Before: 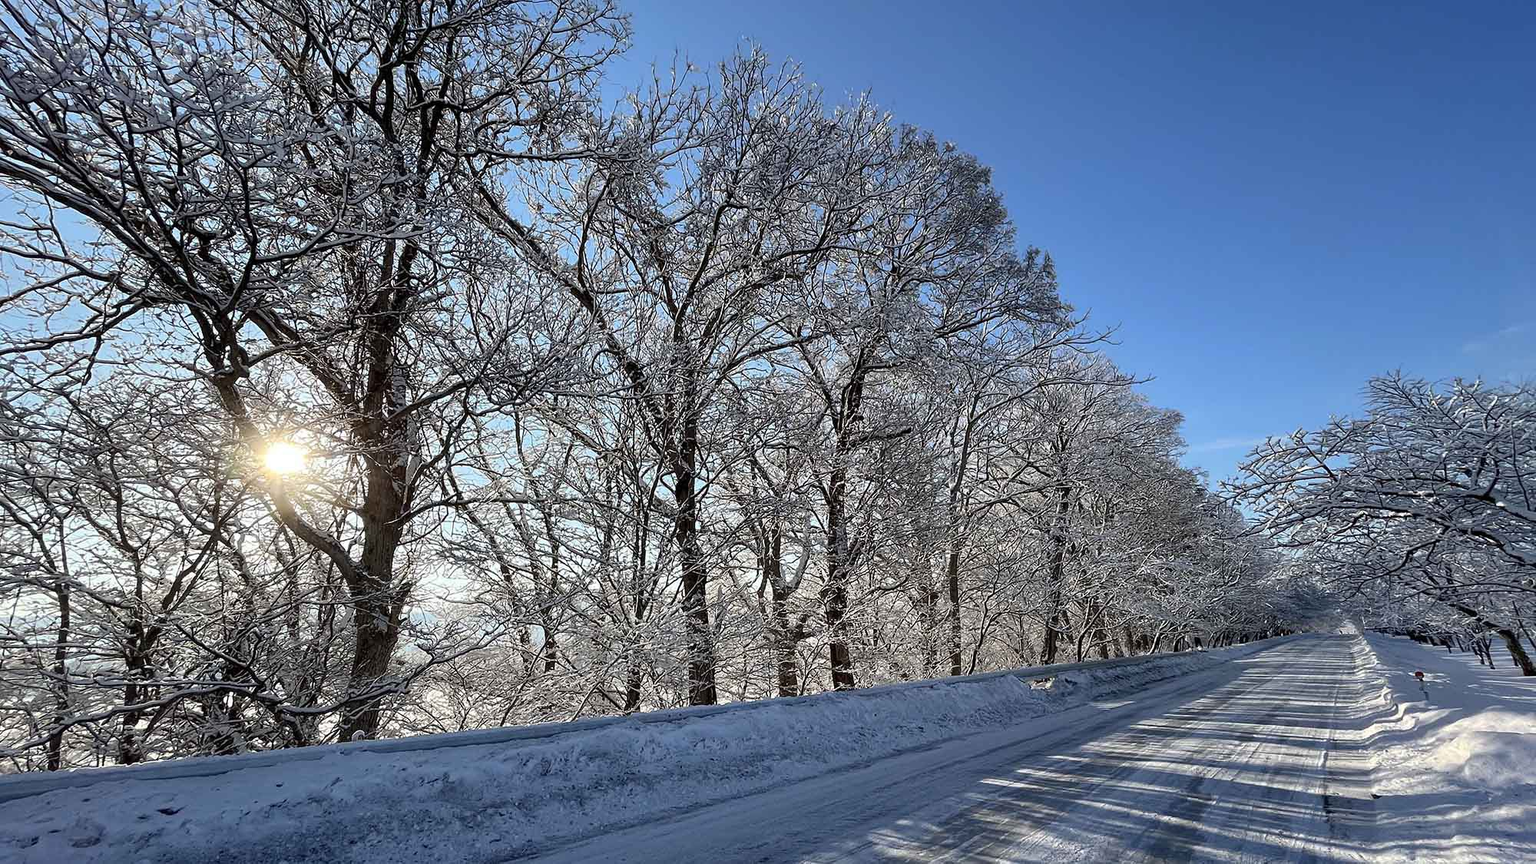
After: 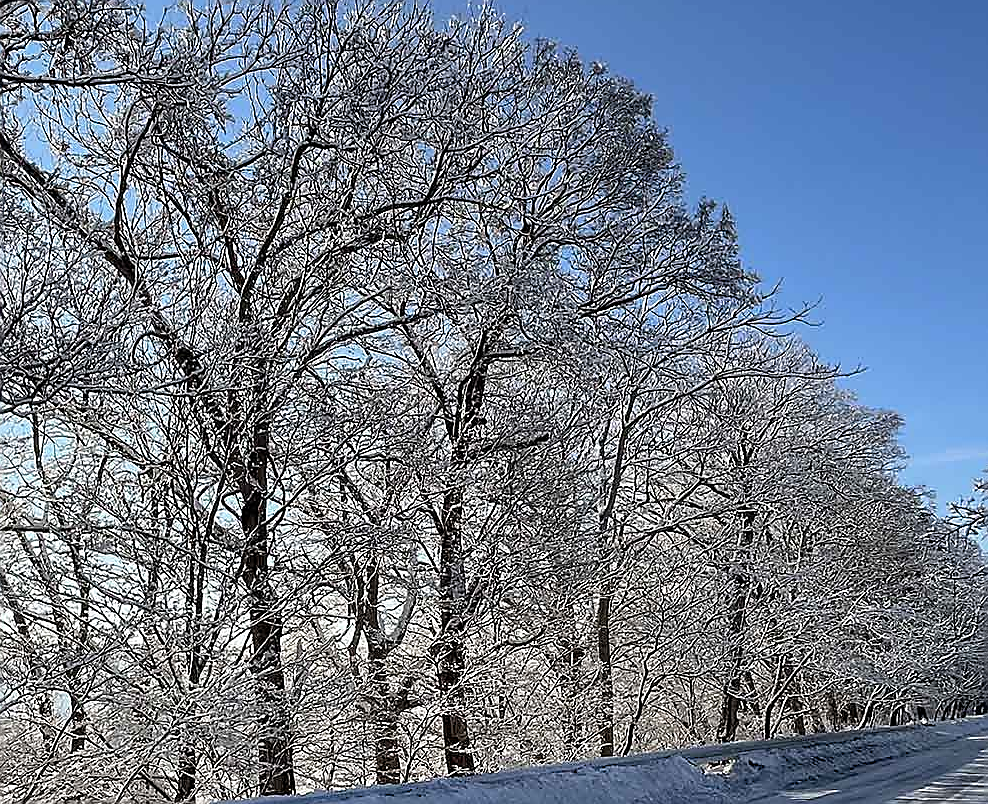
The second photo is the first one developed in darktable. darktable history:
sharpen: radius 1.383, amount 1.241, threshold 0.65
levels: levels [0, 0.498, 0.996]
crop: left 31.92%, top 10.959%, right 18.654%, bottom 17.506%
